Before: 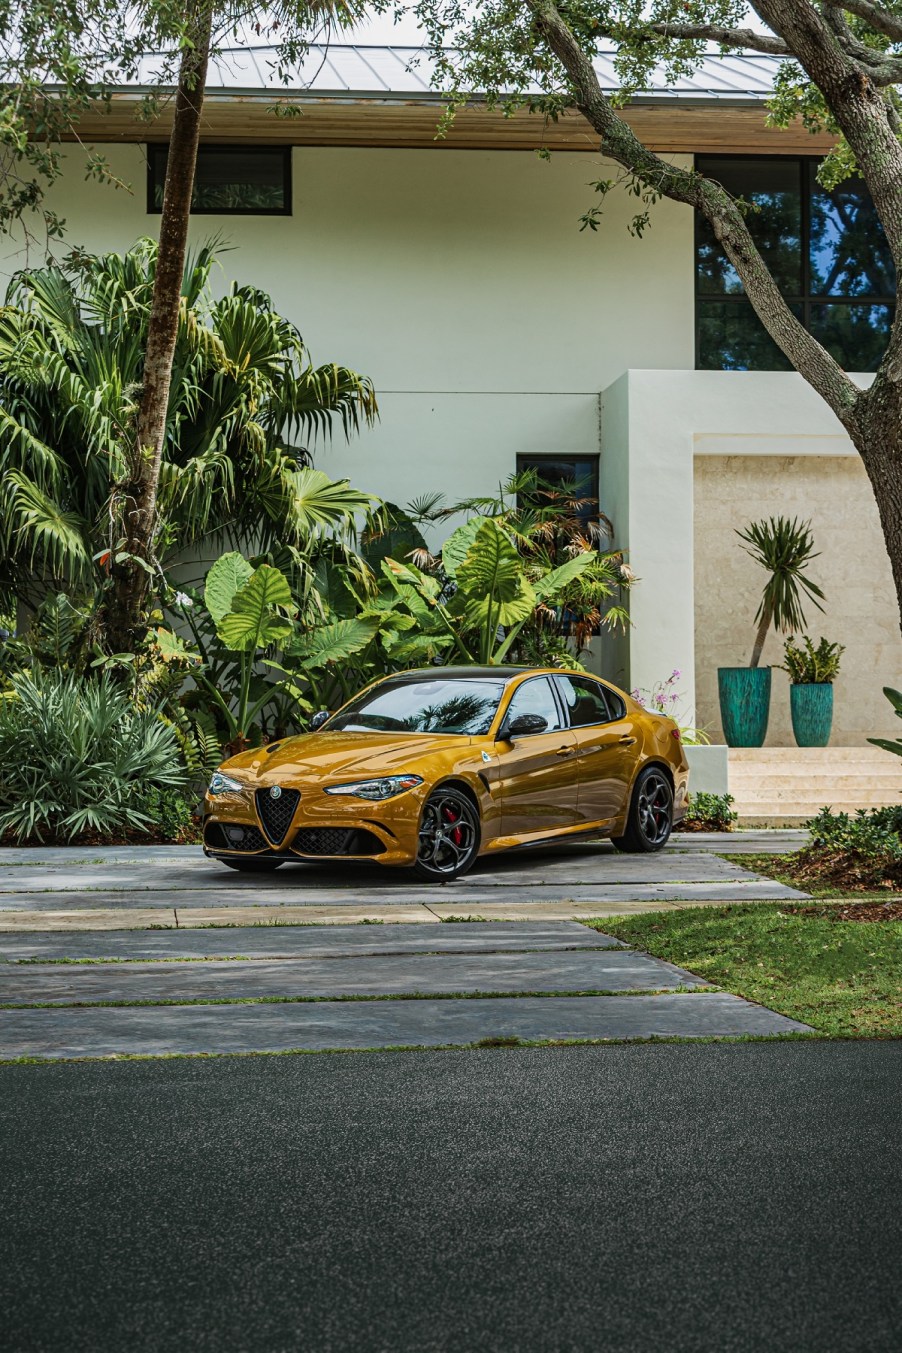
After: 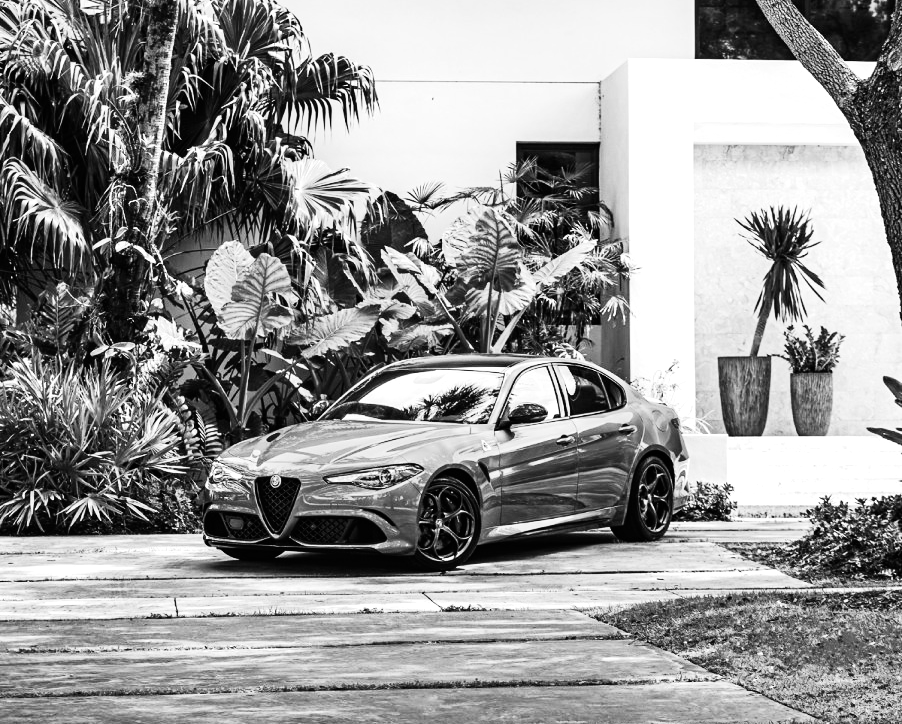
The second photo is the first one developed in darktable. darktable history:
contrast brightness saturation: contrast 0.28
crop and rotate: top 23.043%, bottom 23.437%
exposure: black level correction 0, exposure 1.1 EV, compensate exposure bias true, compensate highlight preservation false
tone curve: curves: ch0 [(0, 0) (0.059, 0.027) (0.162, 0.125) (0.304, 0.279) (0.547, 0.532) (0.828, 0.815) (1, 0.983)]; ch1 [(0, 0) (0.23, 0.166) (0.34, 0.308) (0.371, 0.337) (0.429, 0.411) (0.477, 0.462) (0.499, 0.498) (0.529, 0.537) (0.559, 0.582) (0.743, 0.798) (1, 1)]; ch2 [(0, 0) (0.431, 0.414) (0.498, 0.503) (0.524, 0.528) (0.568, 0.546) (0.6, 0.597) (0.634, 0.645) (0.728, 0.742) (1, 1)], color space Lab, independent channels, preserve colors none
white balance: red 1.004, blue 1.024
monochrome: size 1
color balance rgb: shadows fall-off 101%, linear chroma grading › mid-tones 7.63%, perceptual saturation grading › mid-tones 11.68%, mask middle-gray fulcrum 22.45%, global vibrance 10.11%, saturation formula JzAzBz (2021)
